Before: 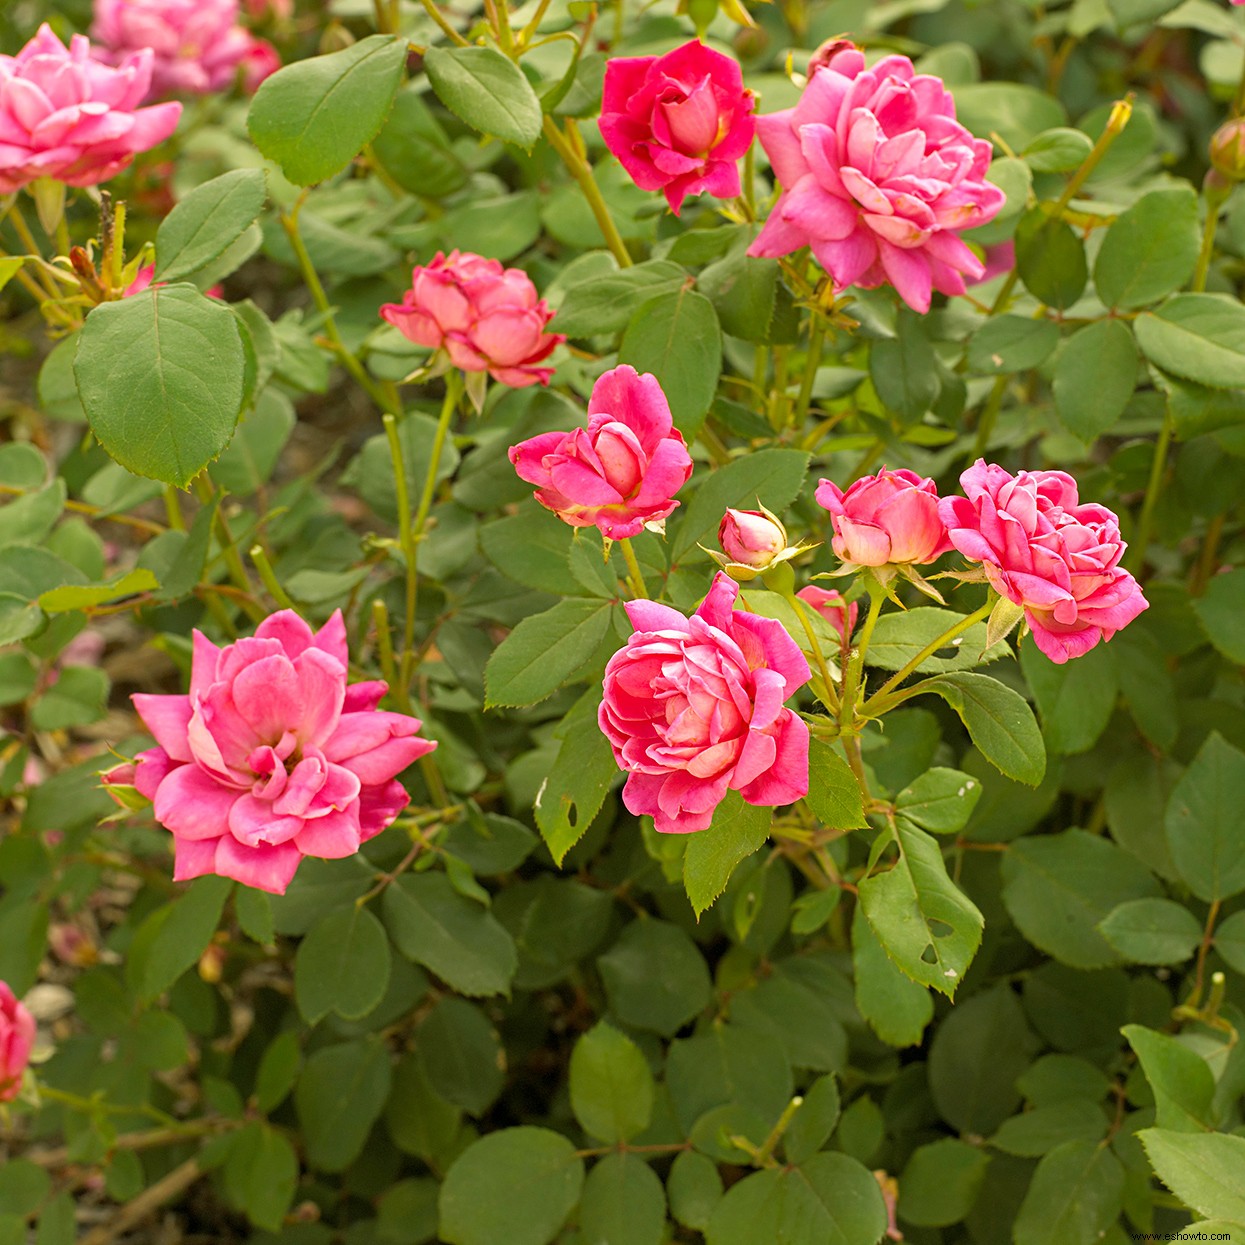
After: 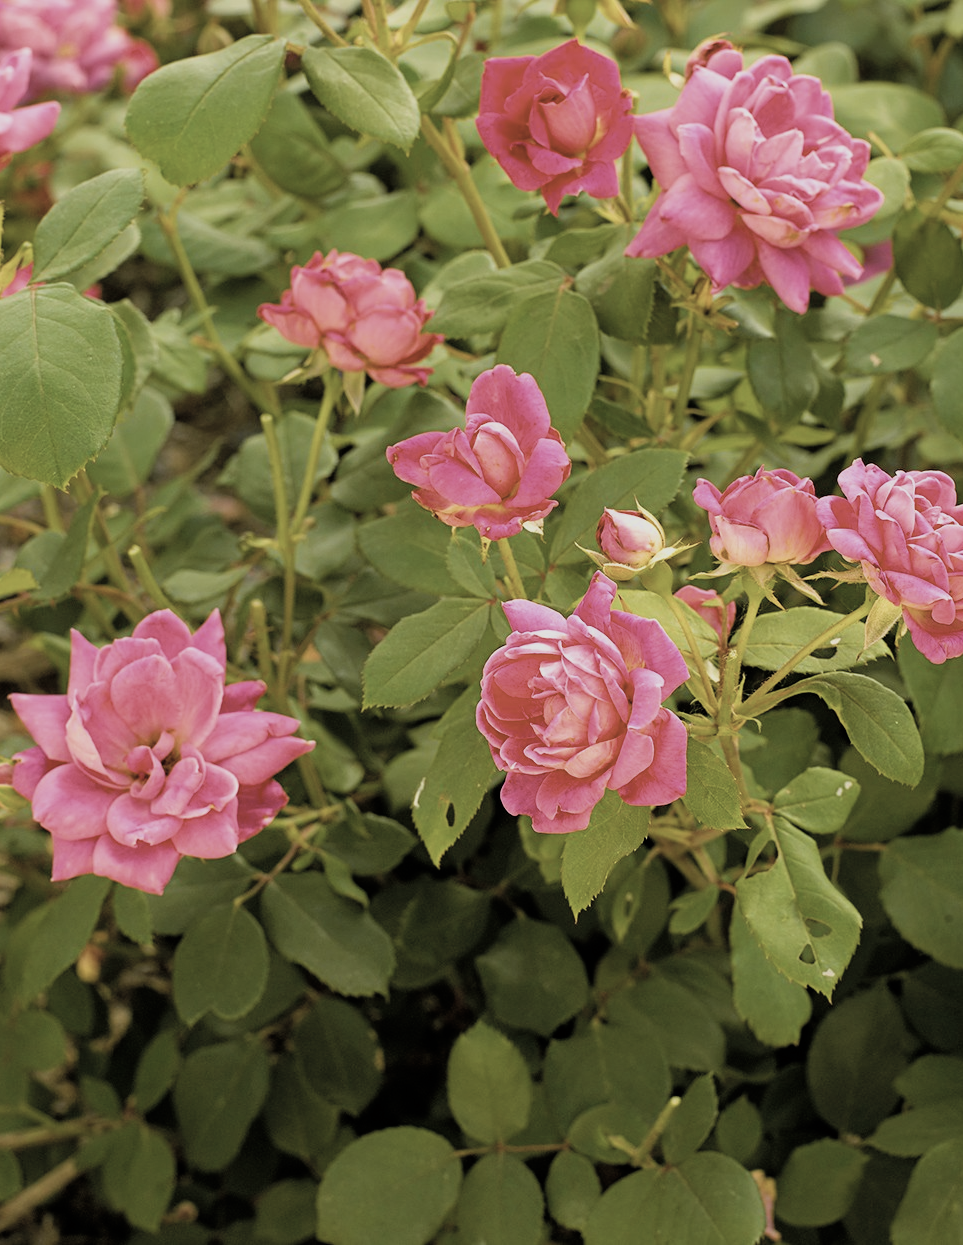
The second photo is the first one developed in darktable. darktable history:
crop: left 9.862%, right 12.734%
filmic rgb: black relative exposure -7.73 EV, white relative exposure 4.45 EV, hardness 3.76, latitude 50.06%, contrast 1.101, color science v5 (2021), contrast in shadows safe, contrast in highlights safe
color balance rgb: perceptual saturation grading › global saturation 35.807%, global vibrance 20%
color correction: highlights b* 0.016, saturation 0.483
tone equalizer: mask exposure compensation -0.487 EV
